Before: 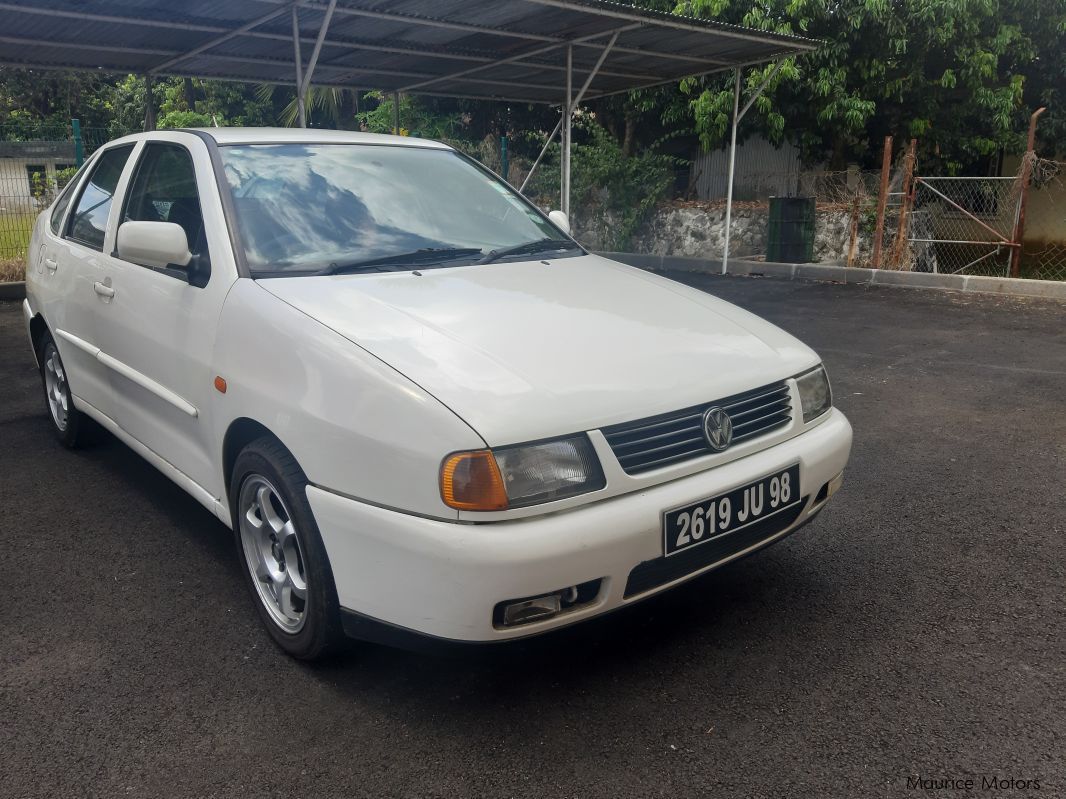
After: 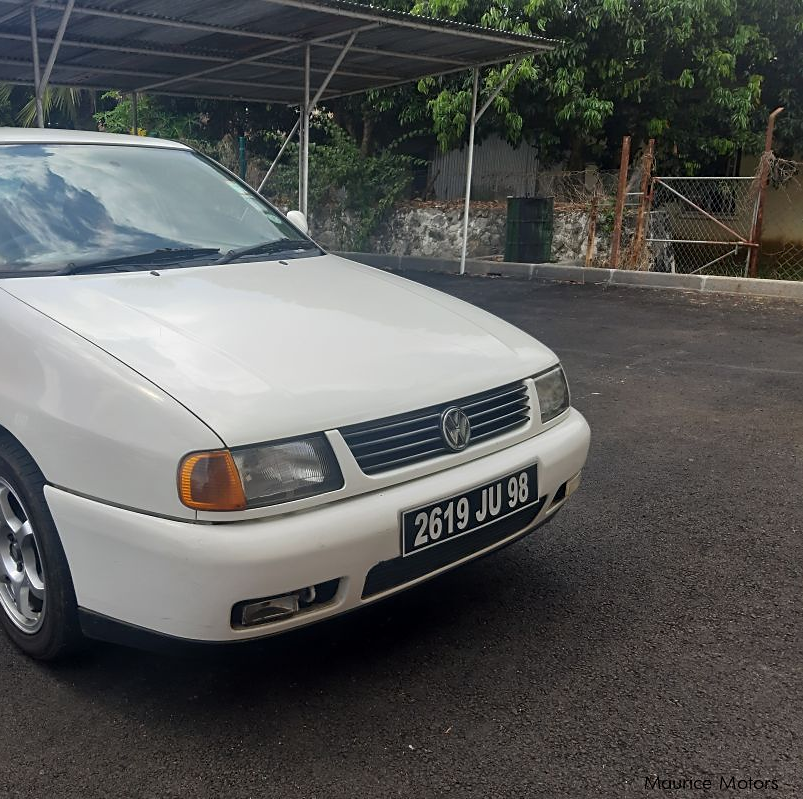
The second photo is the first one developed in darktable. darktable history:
crop and rotate: left 24.6%
sharpen: radius 1.864, amount 0.398, threshold 1.271
